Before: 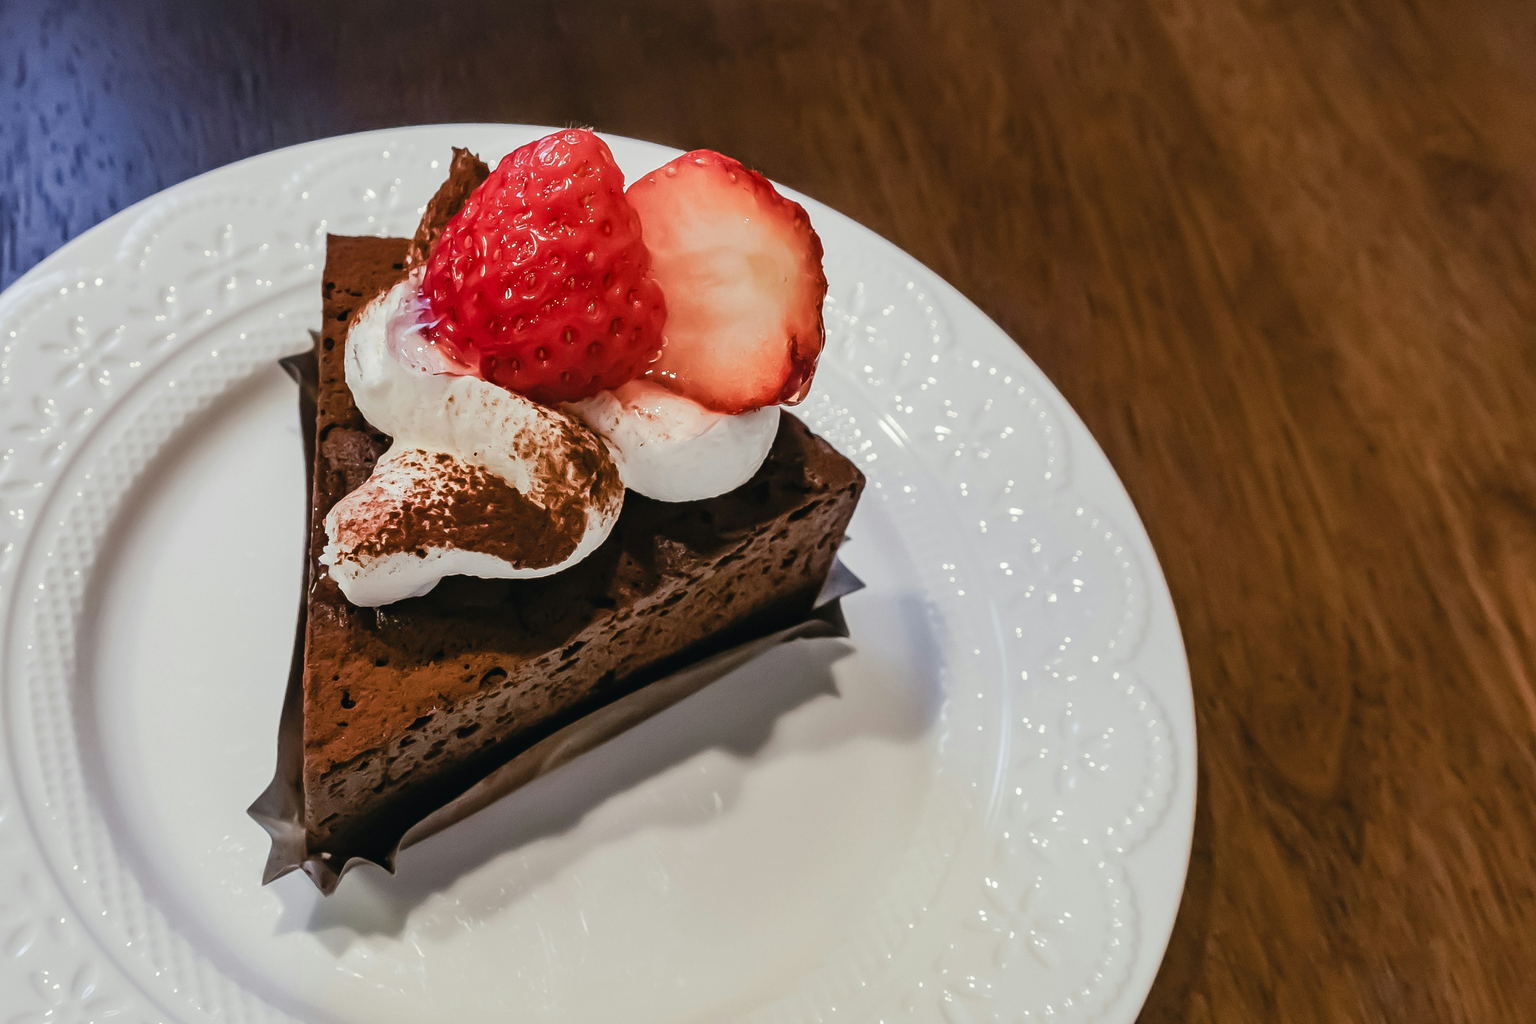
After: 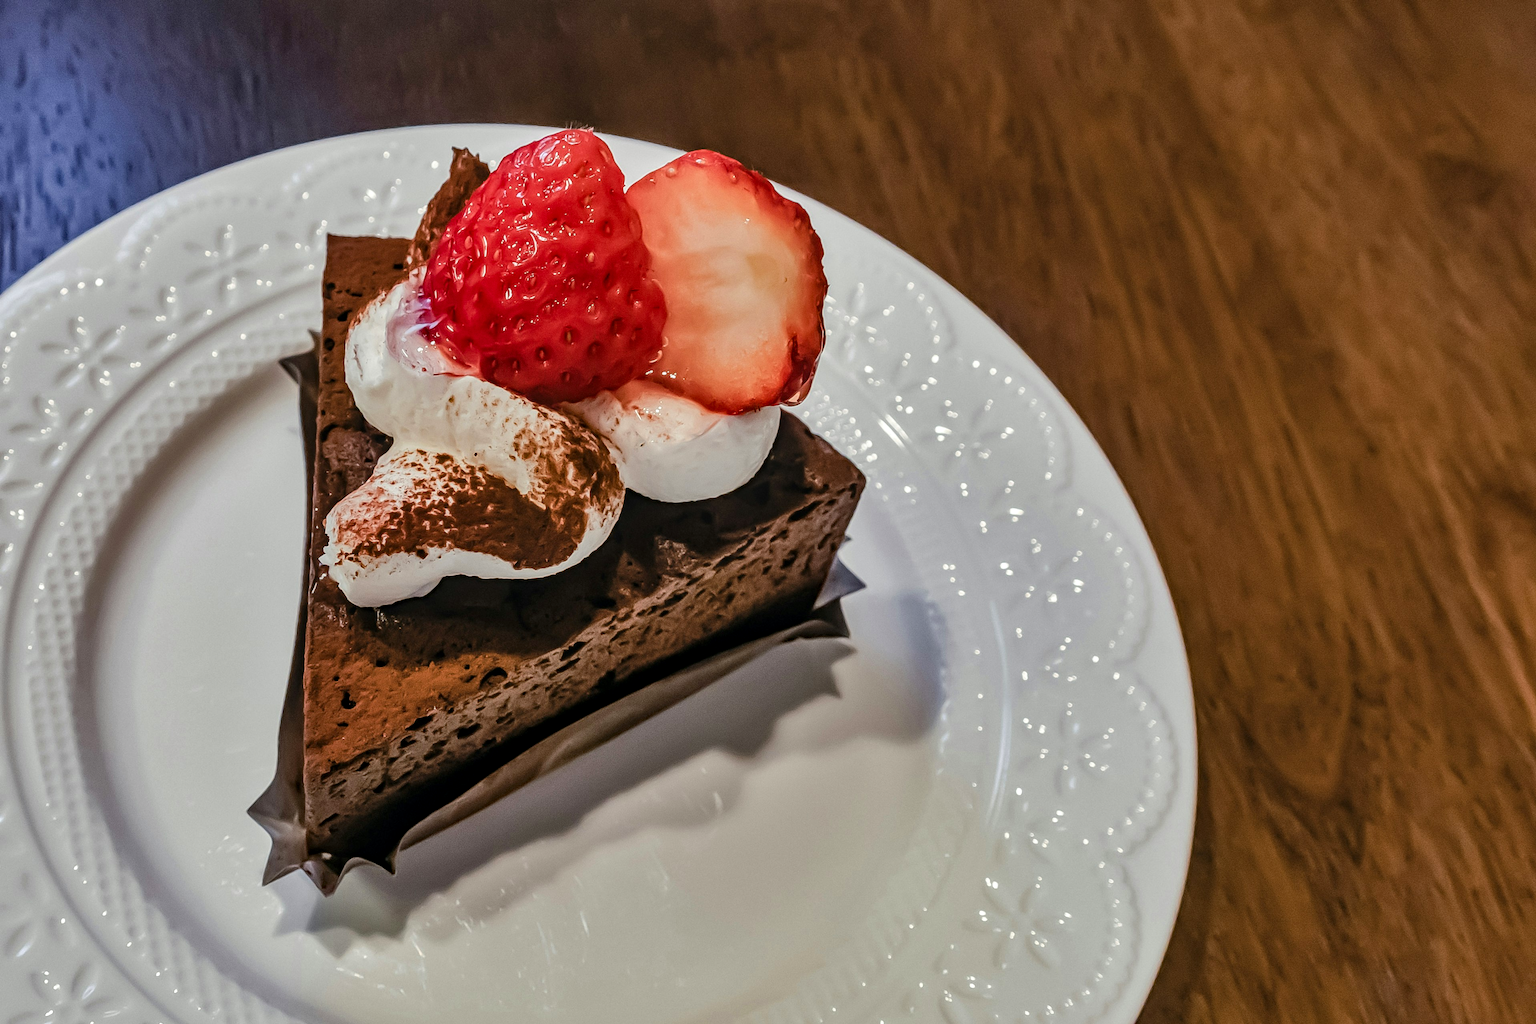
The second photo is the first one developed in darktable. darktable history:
haze removal: compatibility mode true
shadows and highlights: shadows 43.68, white point adjustment -1.6, soften with gaussian
local contrast: on, module defaults
